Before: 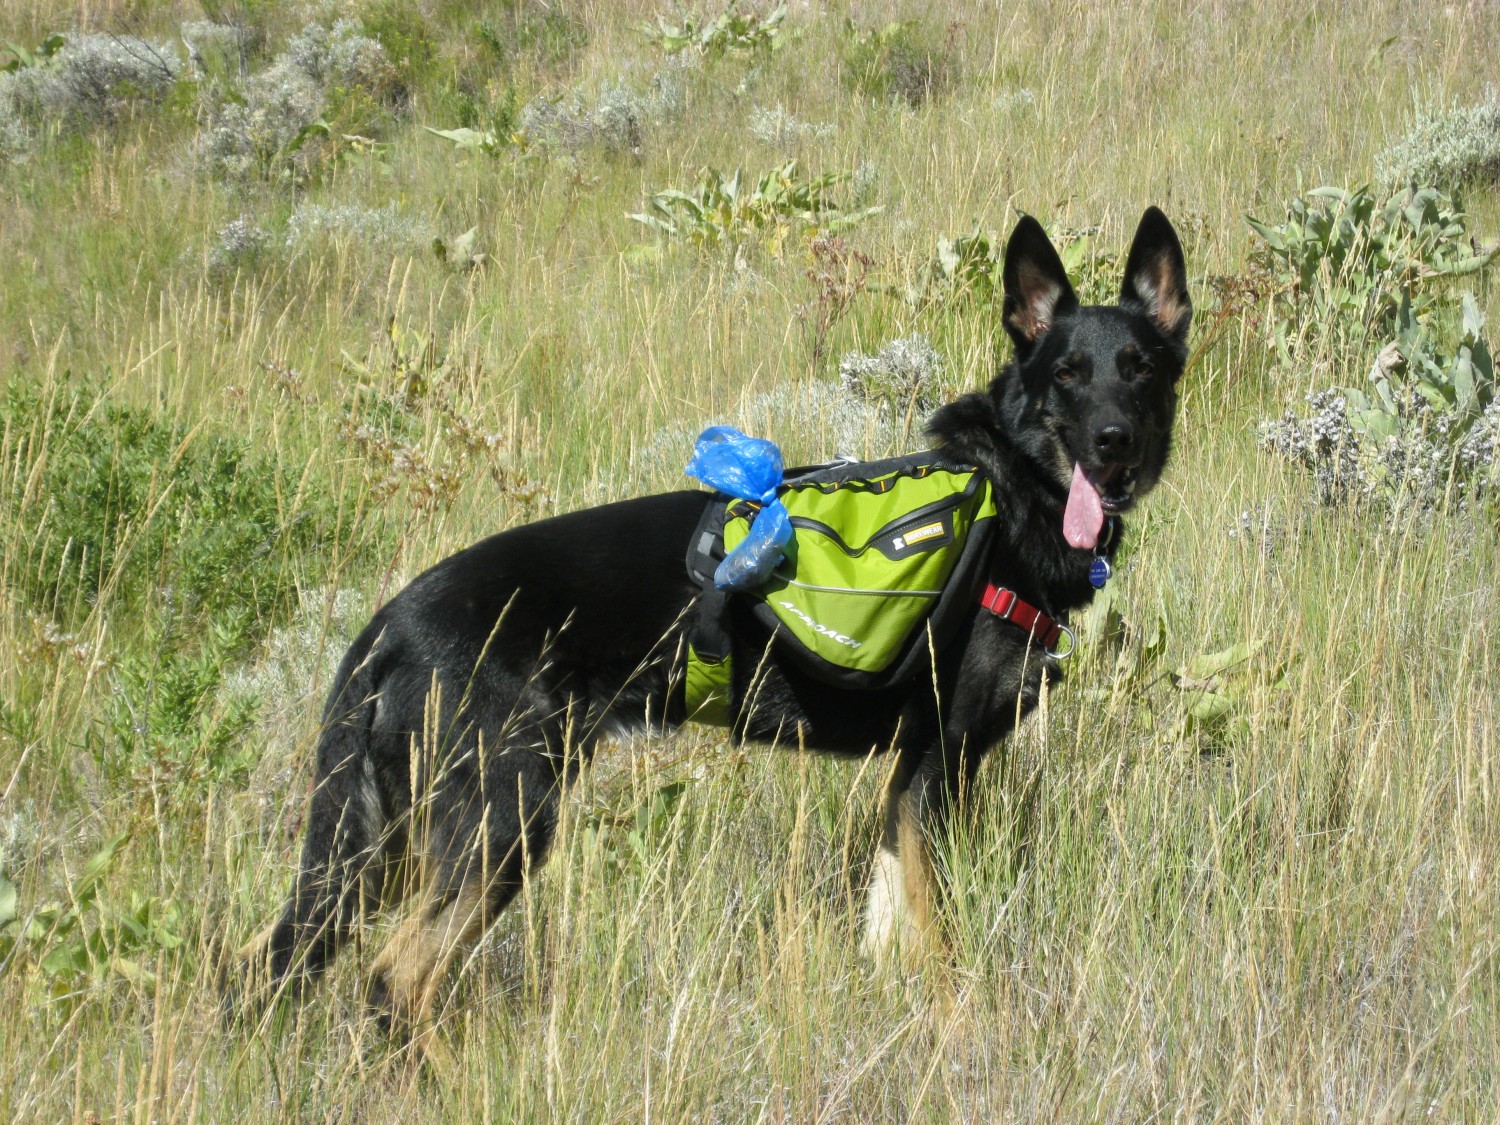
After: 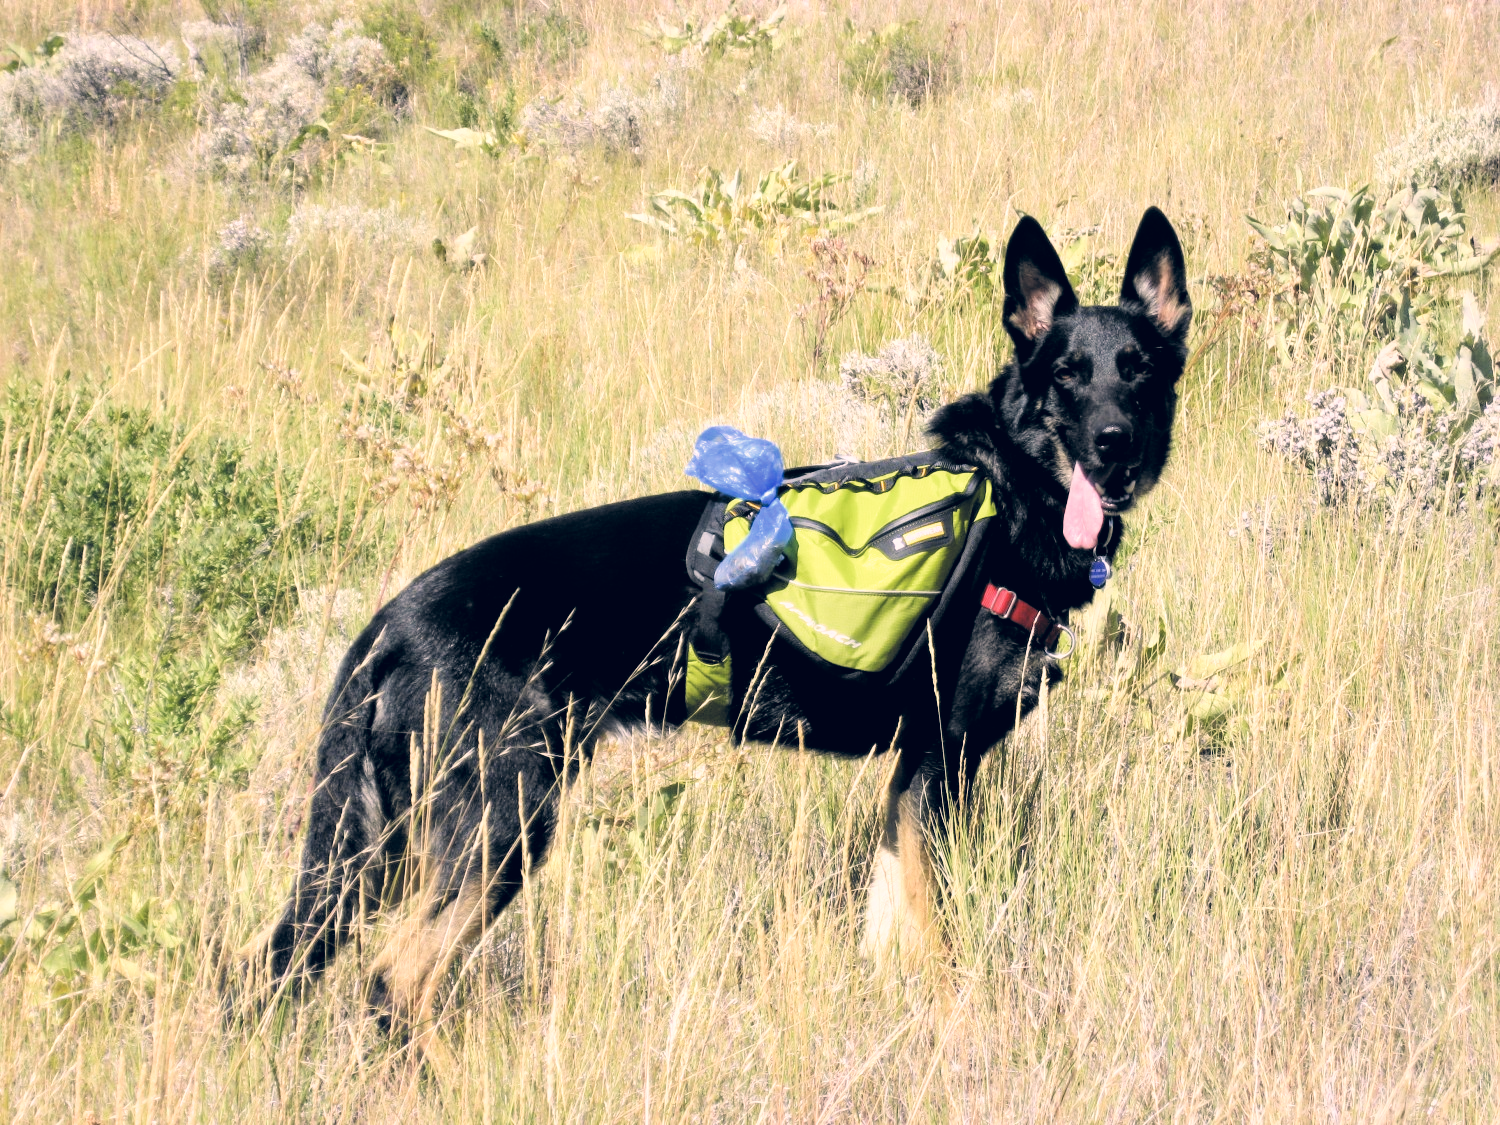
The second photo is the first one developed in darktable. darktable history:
tone equalizer: edges refinement/feathering 500, mask exposure compensation -1.57 EV, preserve details no
local contrast: mode bilateral grid, contrast 20, coarseness 50, detail 119%, midtone range 0.2
filmic rgb: black relative exposure -5.06 EV, white relative exposure 3.97 EV, threshold 5.95 EV, hardness 2.88, contrast 1.297, highlights saturation mix -29.81%, color science v6 (2022), enable highlight reconstruction true
exposure: black level correction 0, exposure 0.949 EV, compensate highlight preservation false
color correction: highlights a* 14.04, highlights b* 5.73, shadows a* -4.9, shadows b* -15.39, saturation 0.854
